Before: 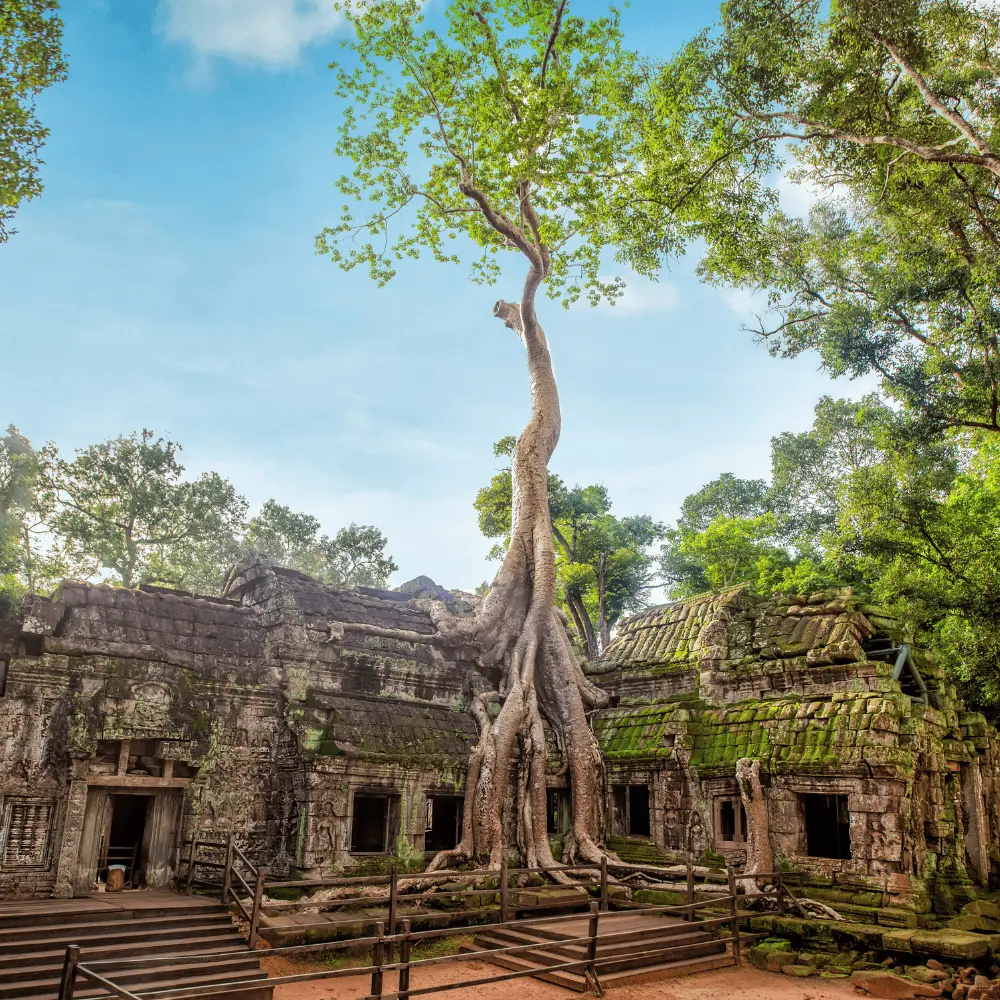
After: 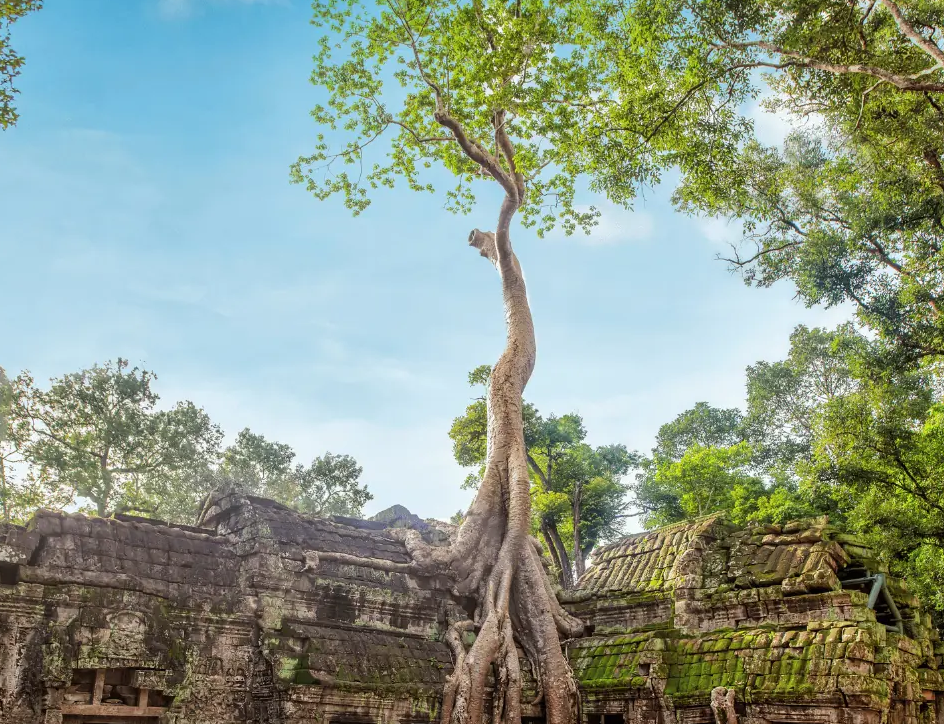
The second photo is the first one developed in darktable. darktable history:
crop: left 2.545%, top 7.194%, right 3.03%, bottom 20.347%
